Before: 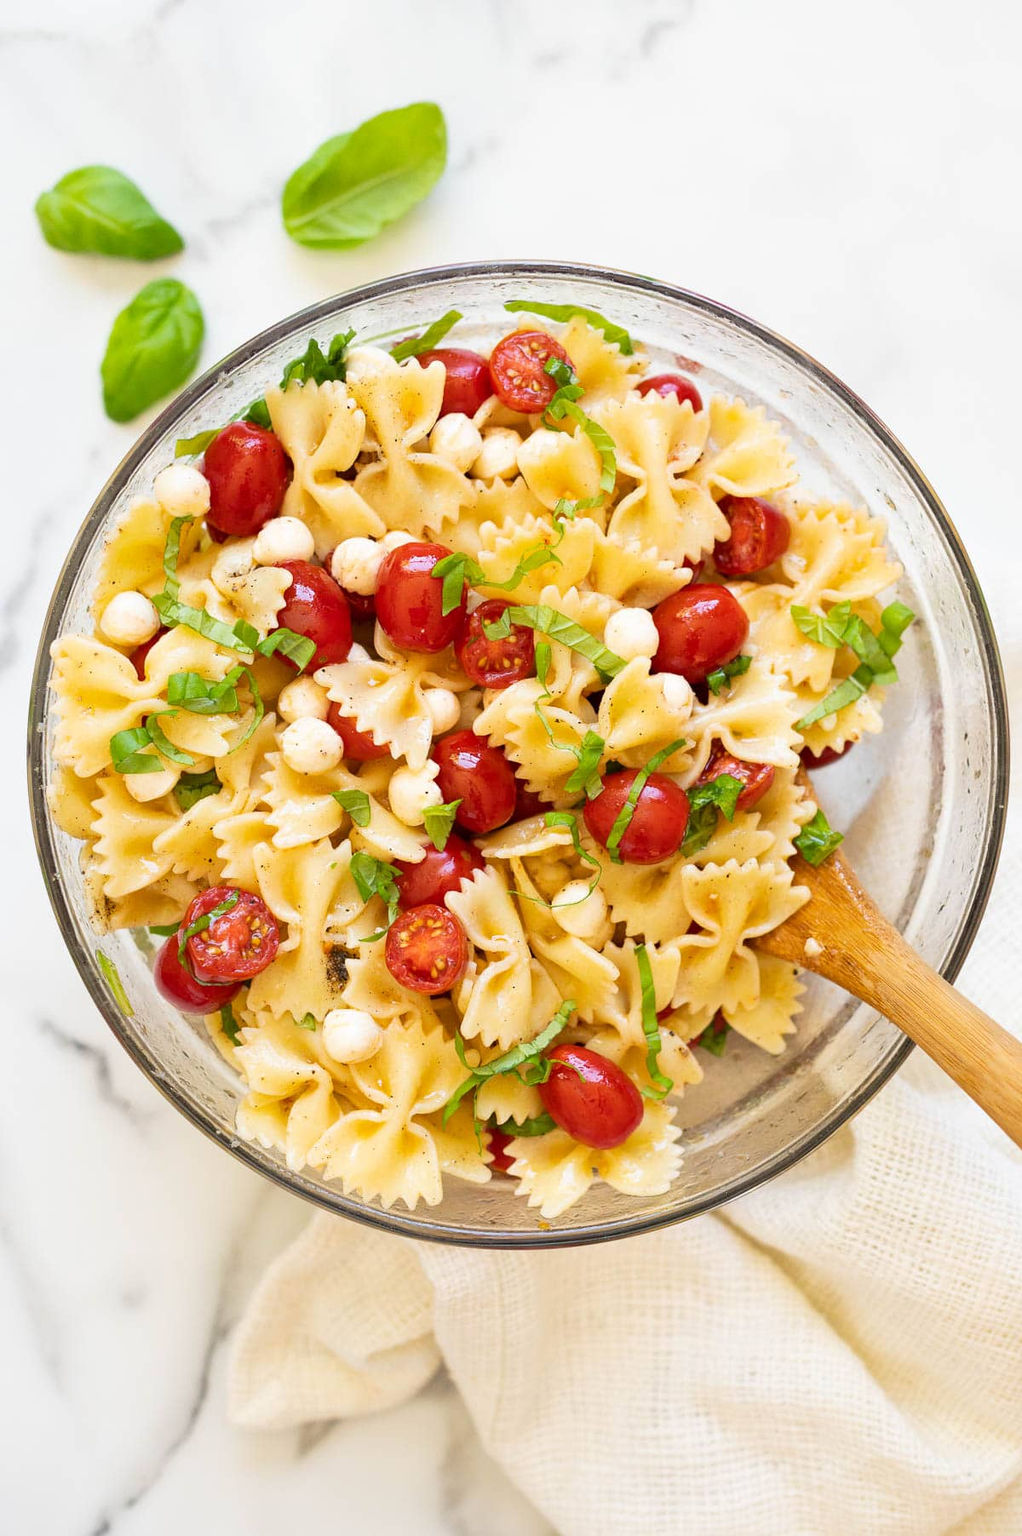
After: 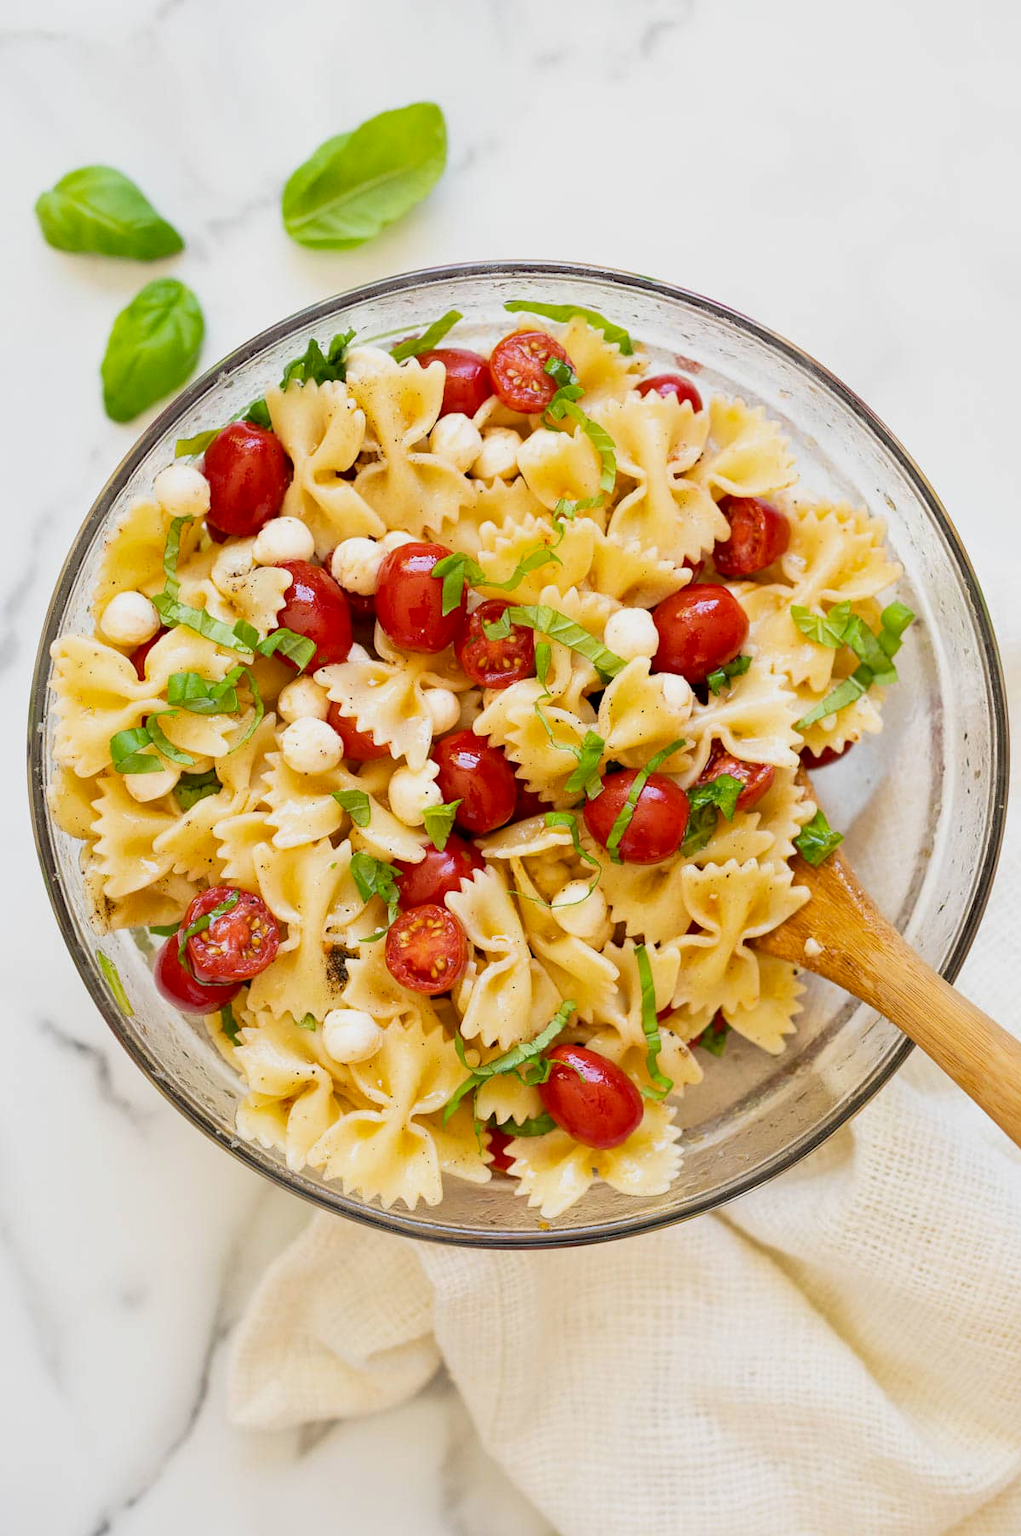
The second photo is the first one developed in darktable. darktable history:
exposure: black level correction 0.006, exposure -0.219 EV, compensate highlight preservation false
